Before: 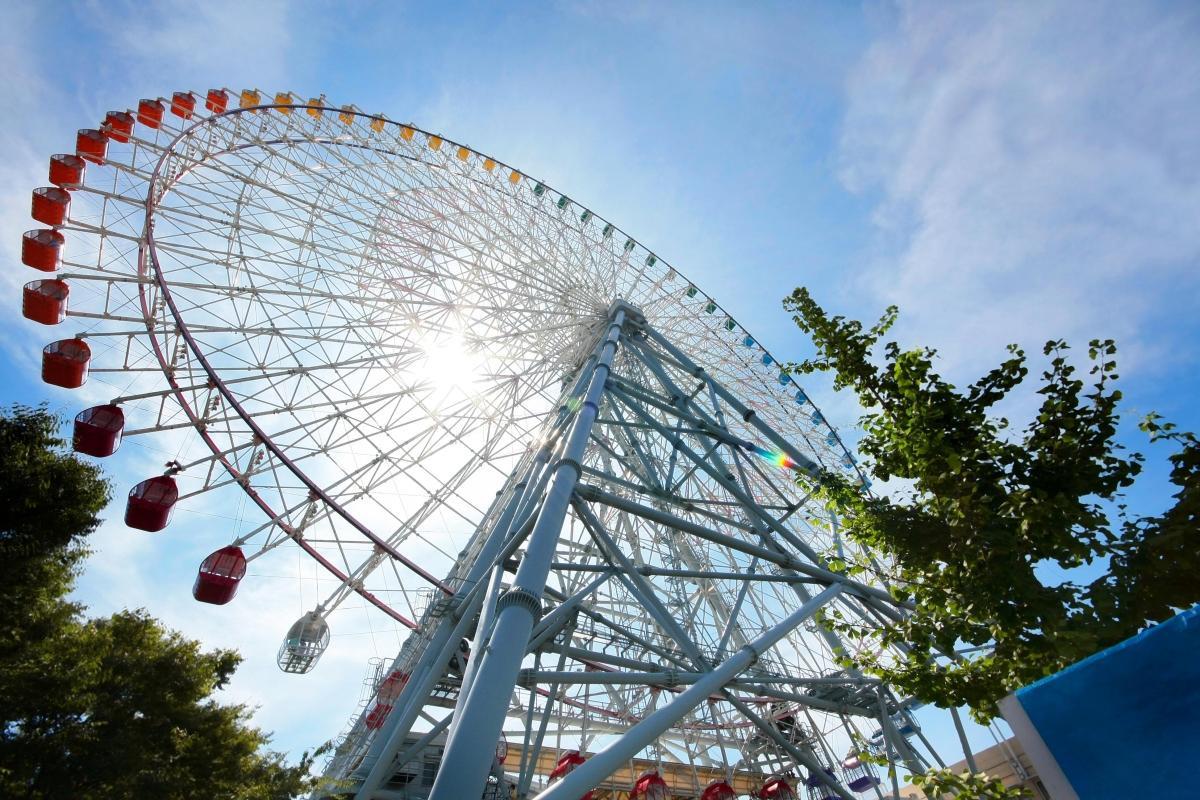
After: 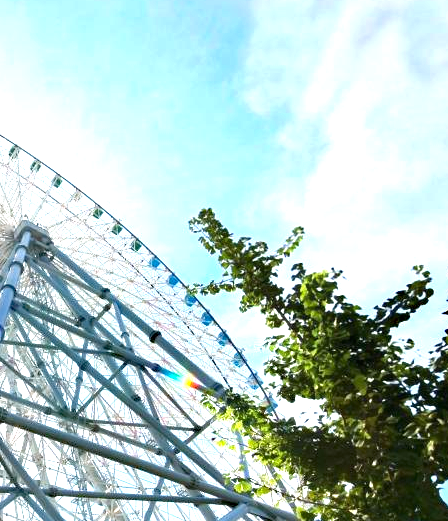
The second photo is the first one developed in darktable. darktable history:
crop and rotate: left 49.555%, top 10.104%, right 13.066%, bottom 24.69%
haze removal: strength 0.282, distance 0.254, compatibility mode true
exposure: black level correction 0, exposure 1.2 EV, compensate exposure bias true, compensate highlight preservation false
